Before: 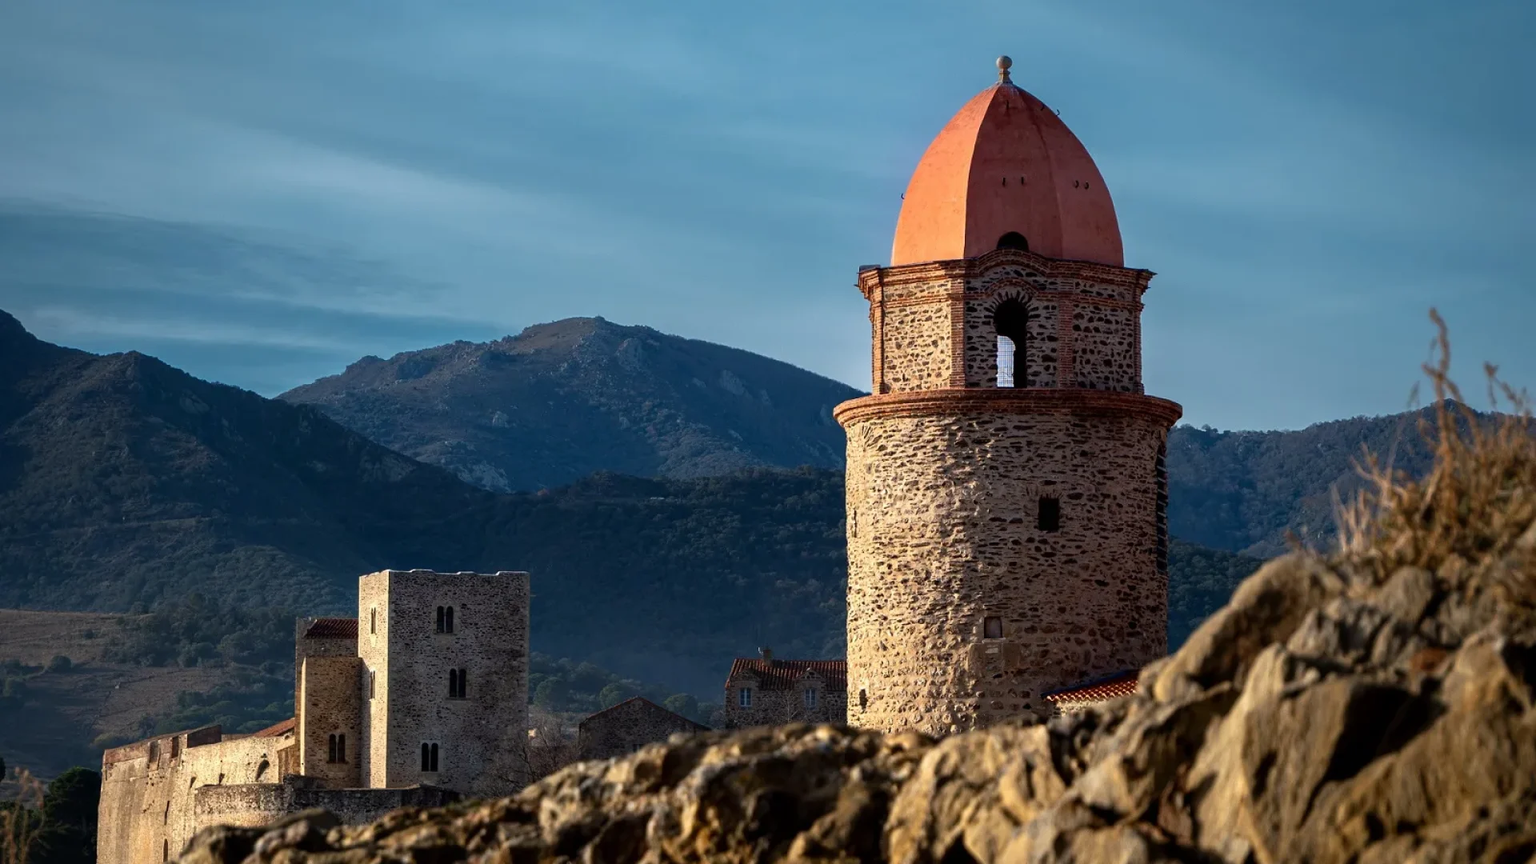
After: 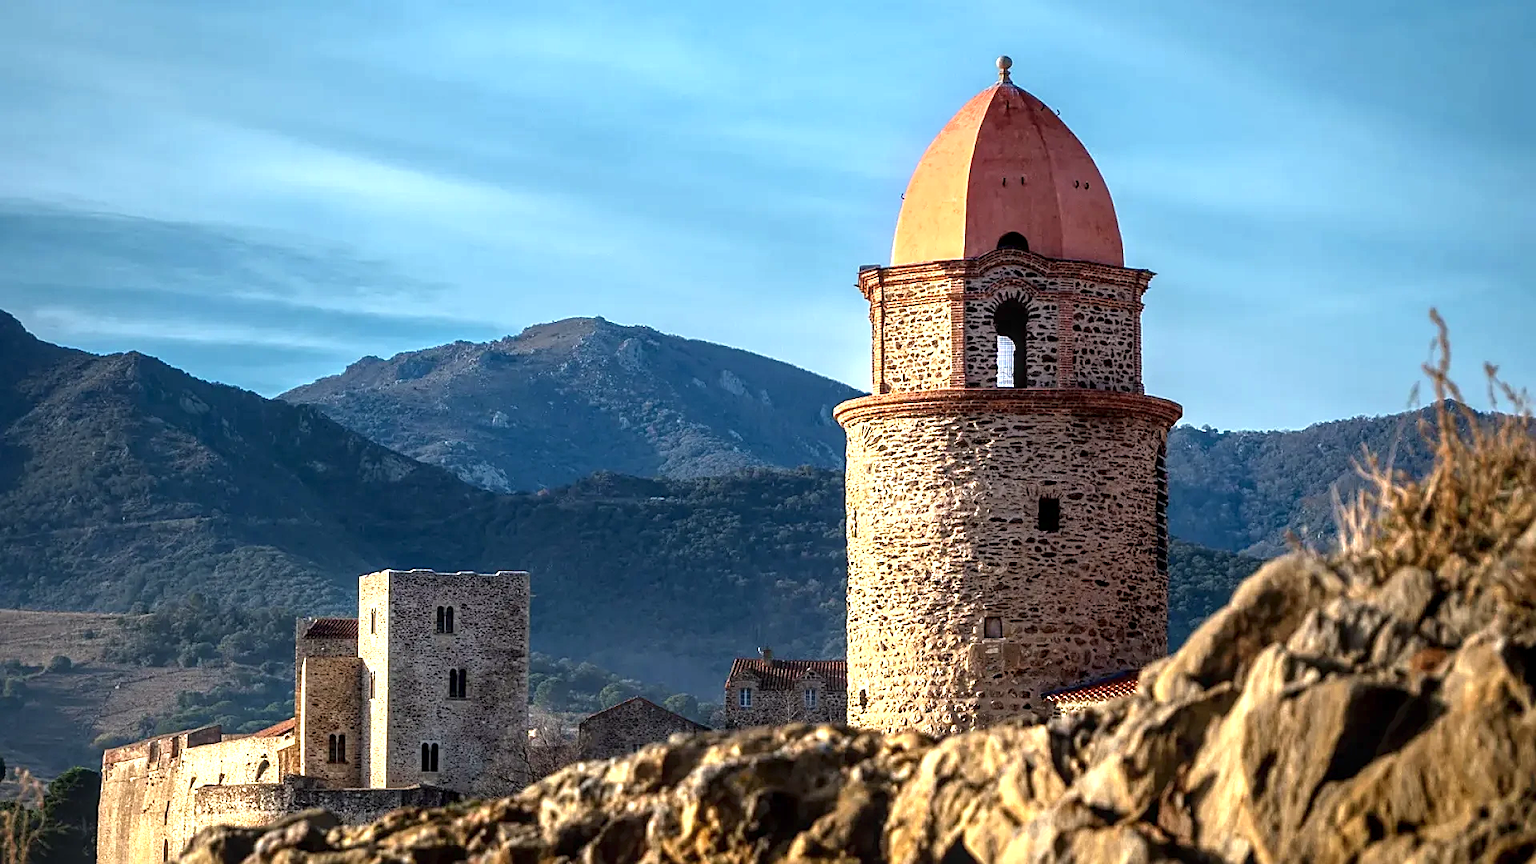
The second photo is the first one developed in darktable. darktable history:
local contrast: on, module defaults
sharpen: radius 1.967
exposure: black level correction 0, exposure 1.1 EV, compensate highlight preservation false
